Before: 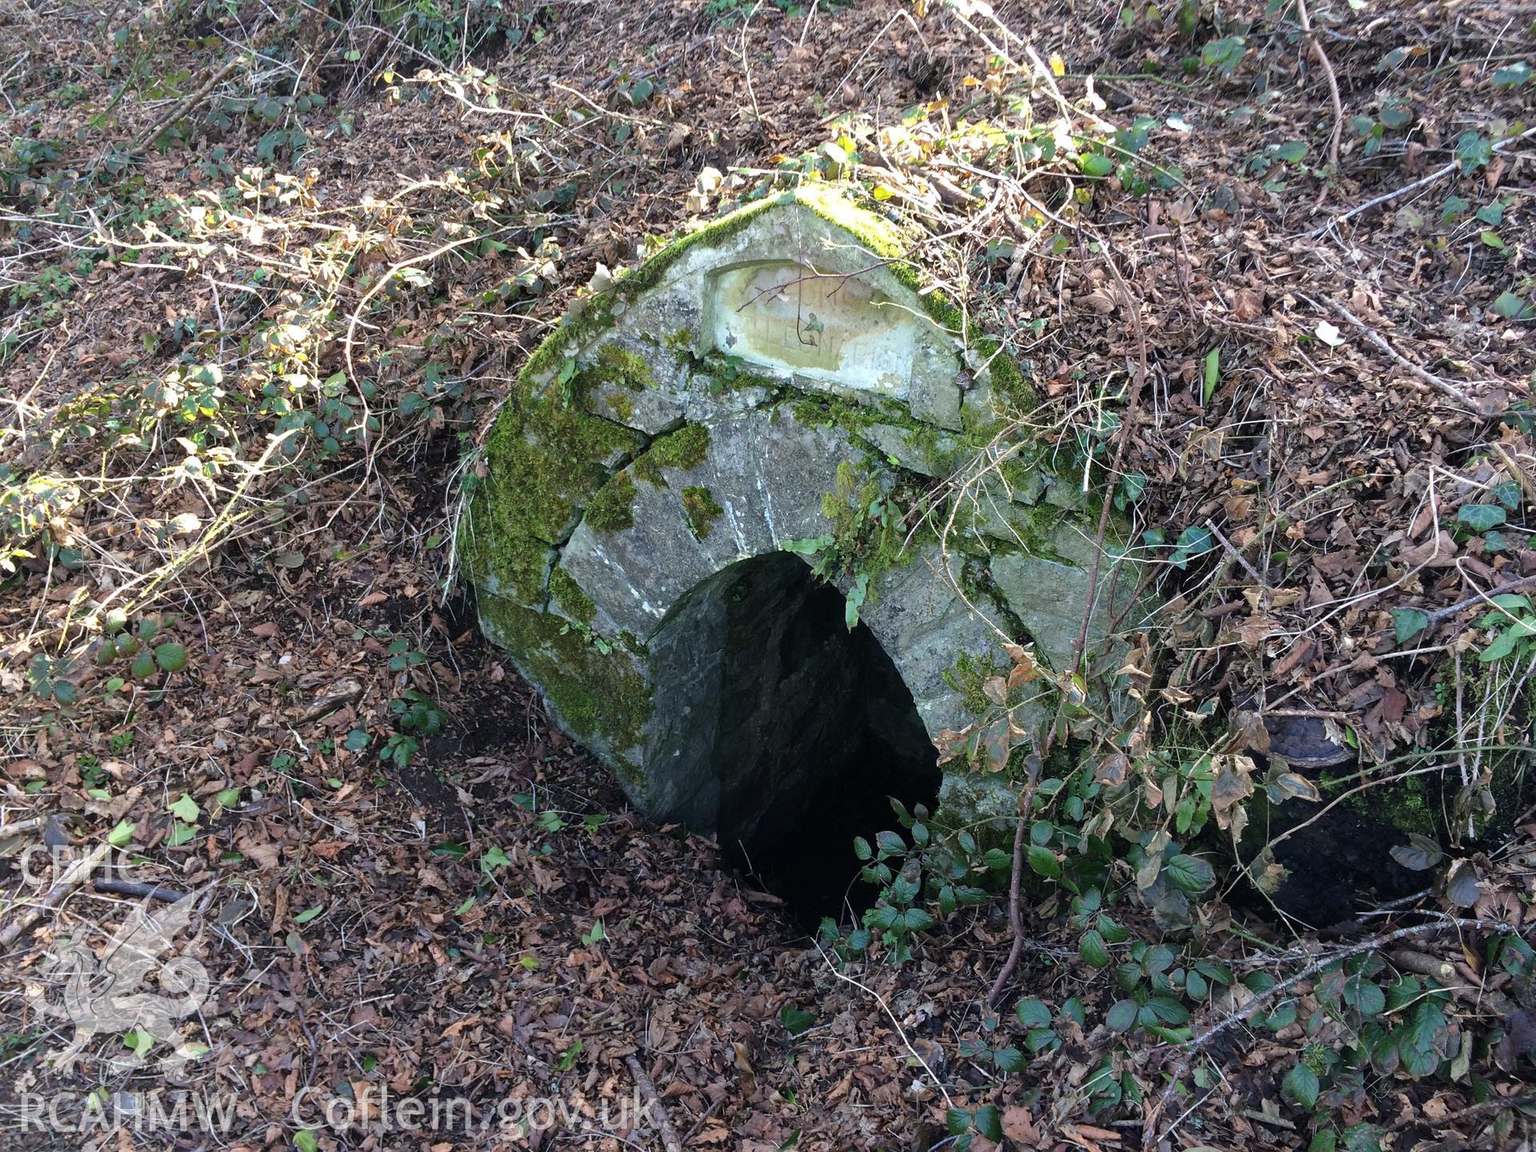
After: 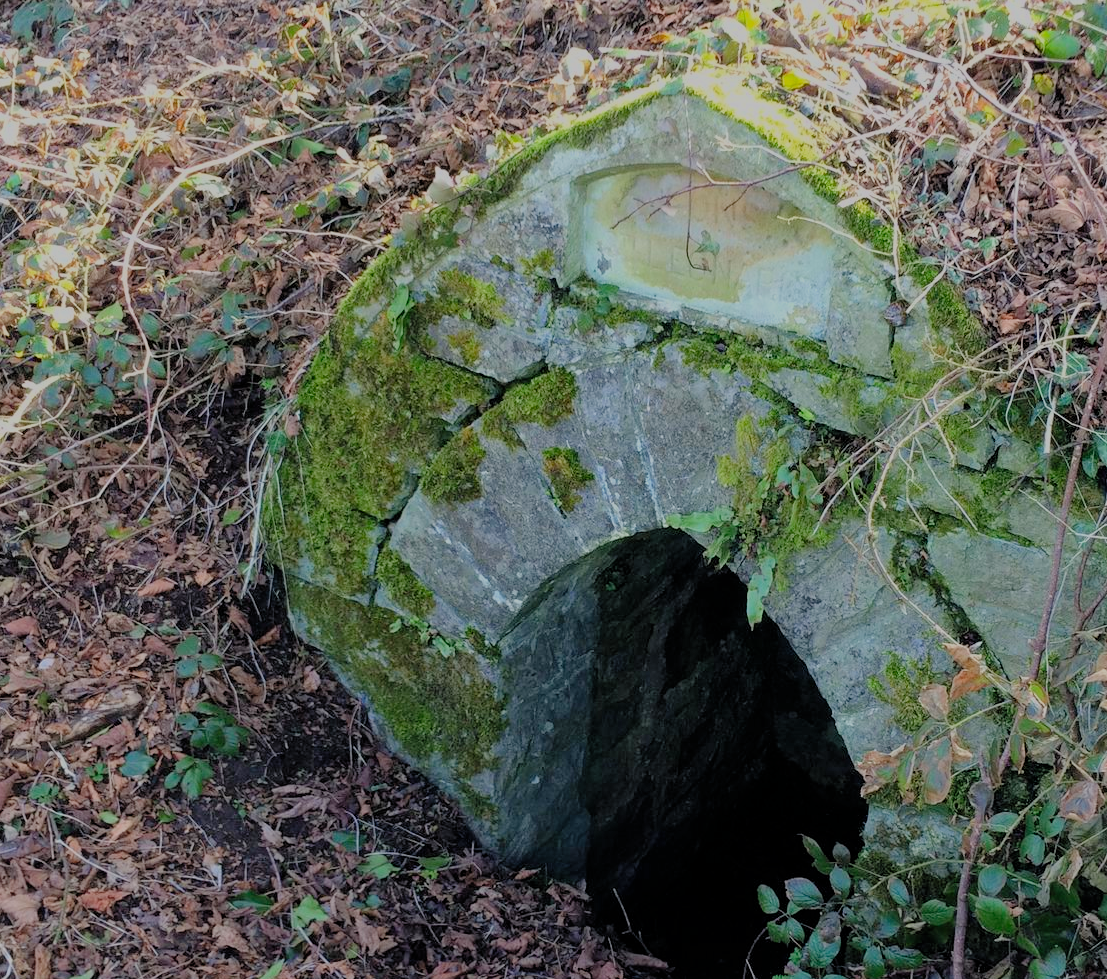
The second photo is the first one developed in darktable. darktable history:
crop: left 16.191%, top 11.191%, right 26.111%, bottom 20.791%
tone curve: curves: ch0 [(0, 0) (0.003, 0.002) (0.011, 0.006) (0.025, 0.014) (0.044, 0.025) (0.069, 0.039) (0.1, 0.056) (0.136, 0.086) (0.177, 0.129) (0.224, 0.183) (0.277, 0.247) (0.335, 0.318) (0.399, 0.395) (0.468, 0.48) (0.543, 0.571) (0.623, 0.668) (0.709, 0.773) (0.801, 0.873) (0.898, 0.978) (1, 1)], preserve colors none
filmic rgb: black relative exposure -8 EV, white relative exposure 8.05 EV, threshold 3.01 EV, structure ↔ texture 99.61%, target black luminance 0%, hardness 2.48, latitude 76.1%, contrast 0.575, shadows ↔ highlights balance 0.005%, color science v5 (2021), iterations of high-quality reconstruction 0, contrast in shadows safe, contrast in highlights safe, enable highlight reconstruction true
